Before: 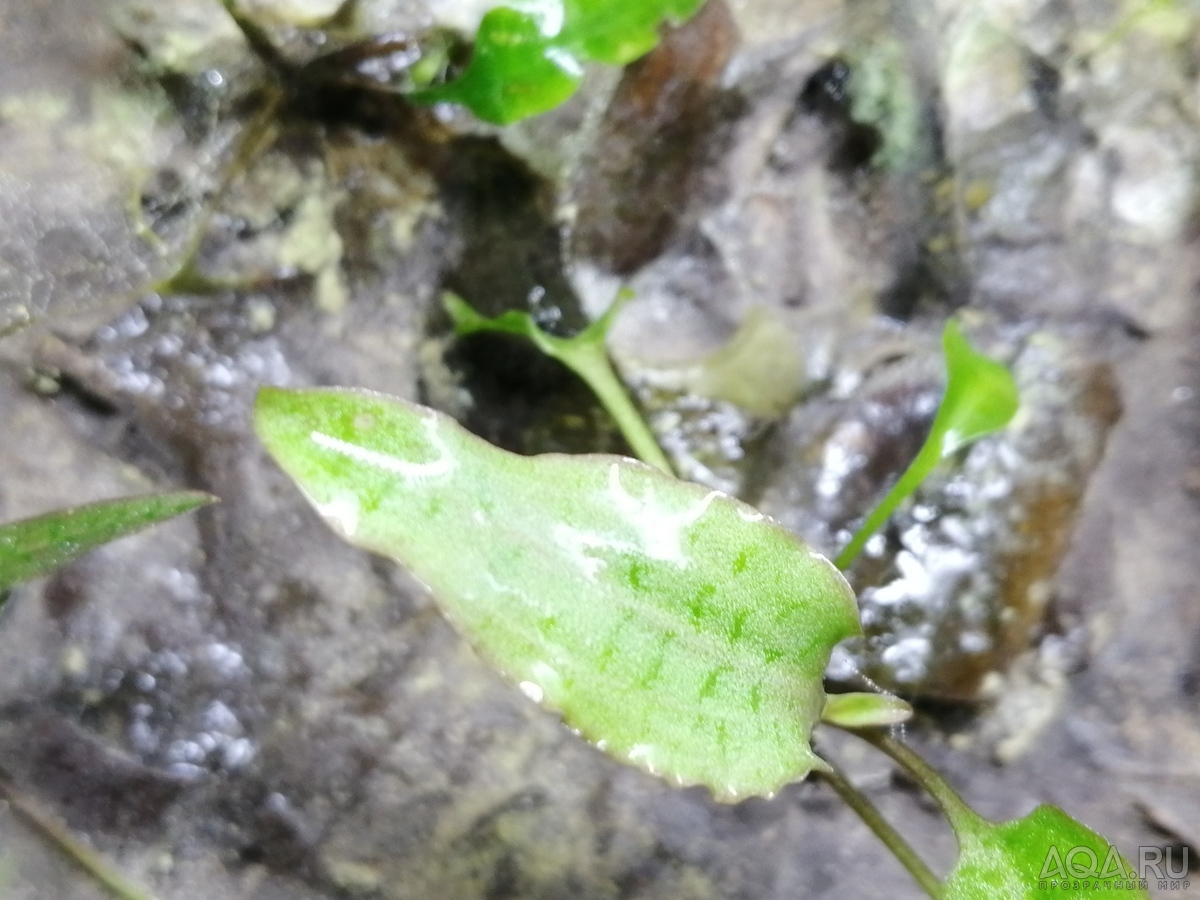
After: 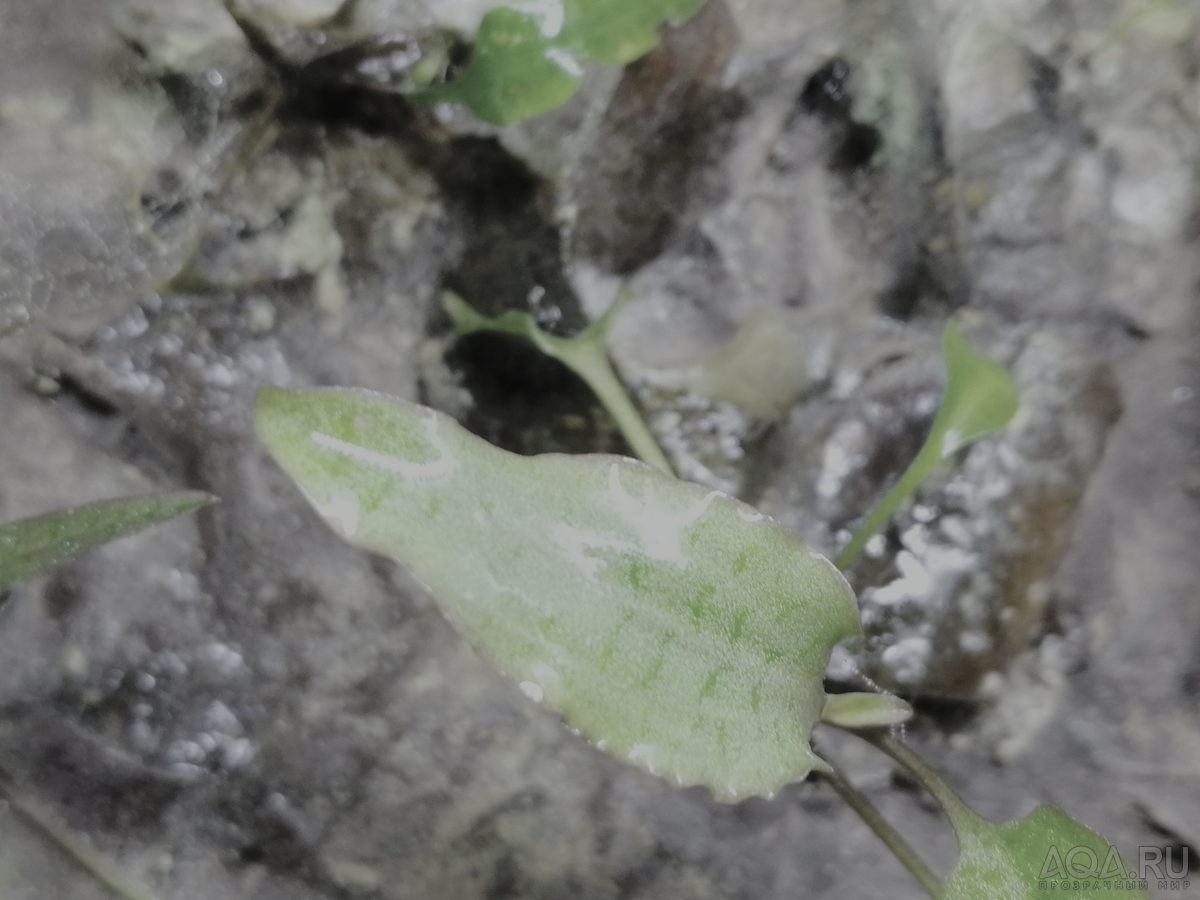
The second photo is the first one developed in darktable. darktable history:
contrast brightness saturation: brightness 0.181, saturation -0.495
exposure: exposure -1.477 EV, compensate highlight preservation false
